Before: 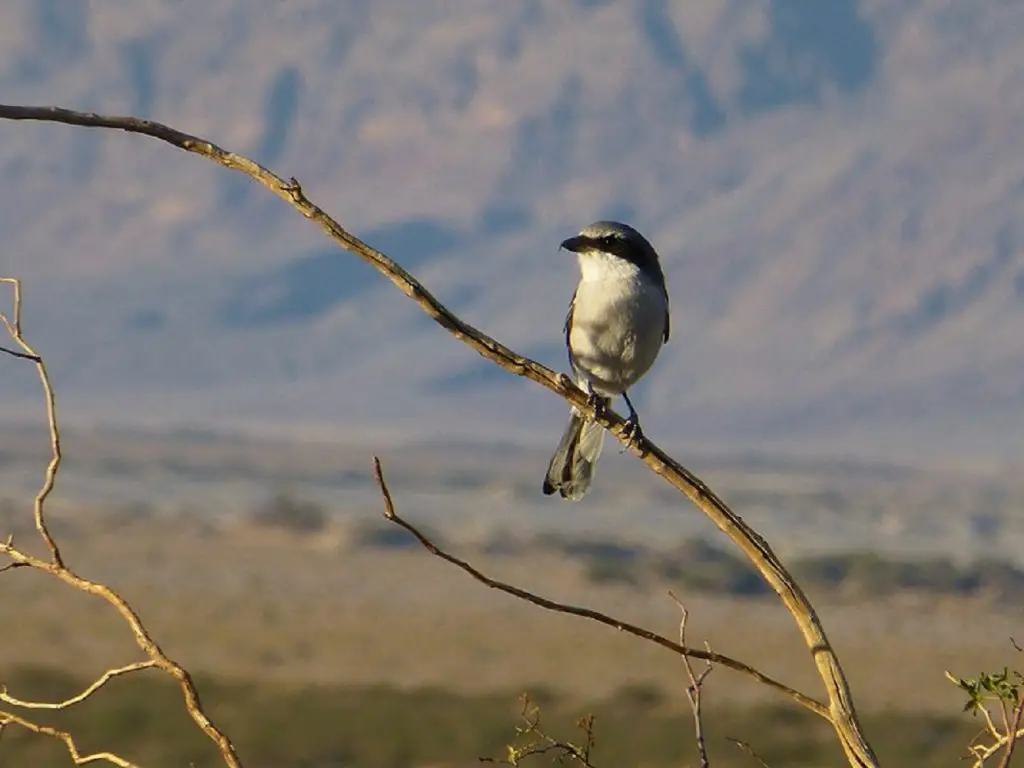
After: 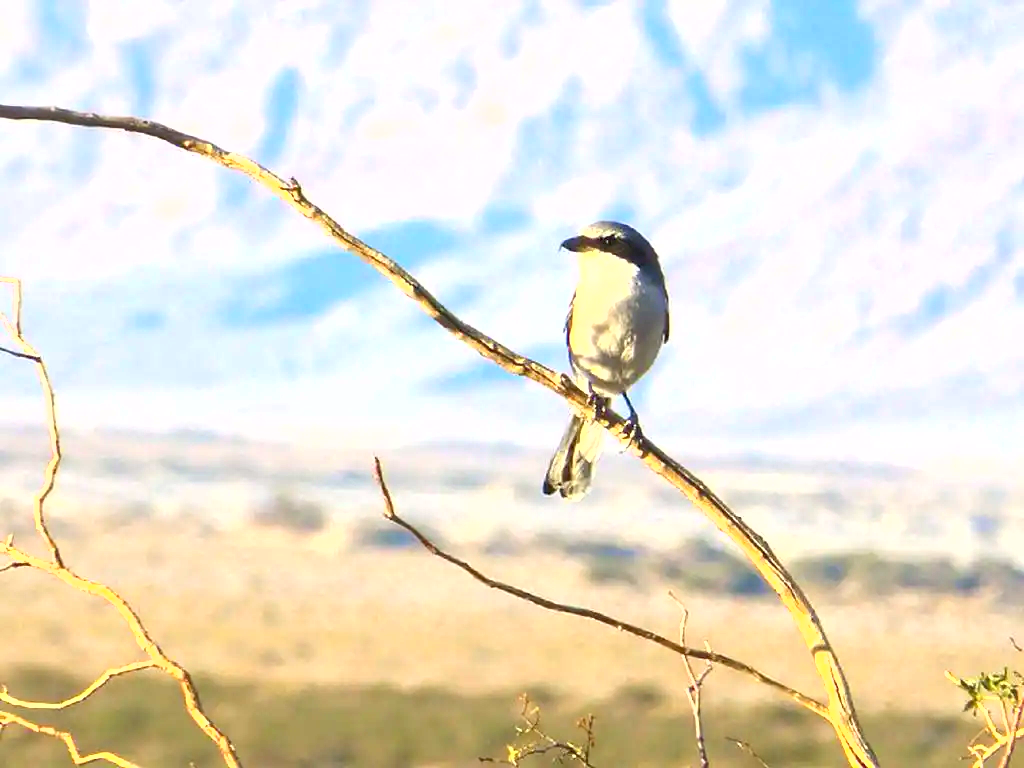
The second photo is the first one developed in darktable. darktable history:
exposure: exposure 1.997 EV, compensate exposure bias true, compensate highlight preservation false
shadows and highlights: shadows 42.78, highlights 7.76
color zones: curves: ch1 [(0.25, 0.5) (0.747, 0.71)]
